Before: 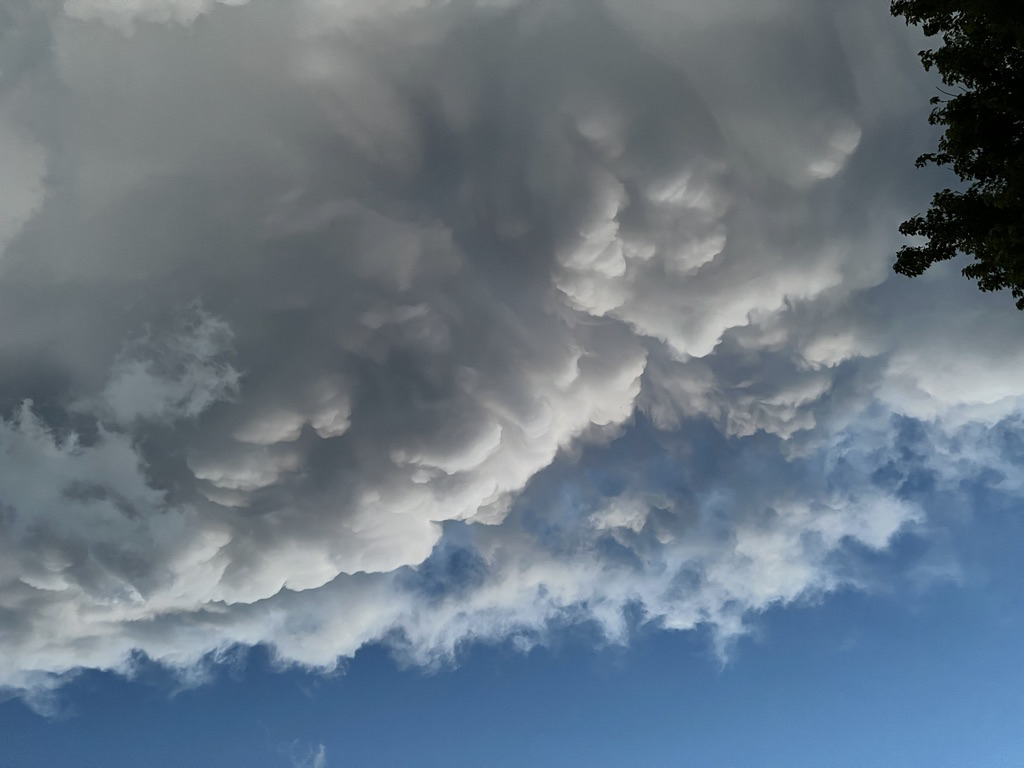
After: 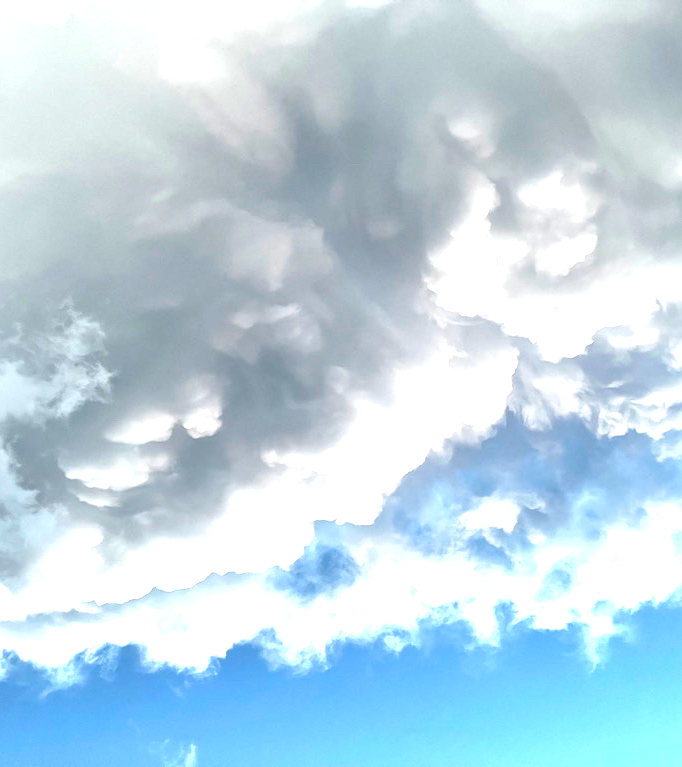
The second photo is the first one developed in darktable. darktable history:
exposure: exposure 2 EV, compensate exposure bias true, compensate highlight preservation false
crop and rotate: left 12.673%, right 20.66%
local contrast: mode bilateral grid, contrast 20, coarseness 50, detail 120%, midtone range 0.2
